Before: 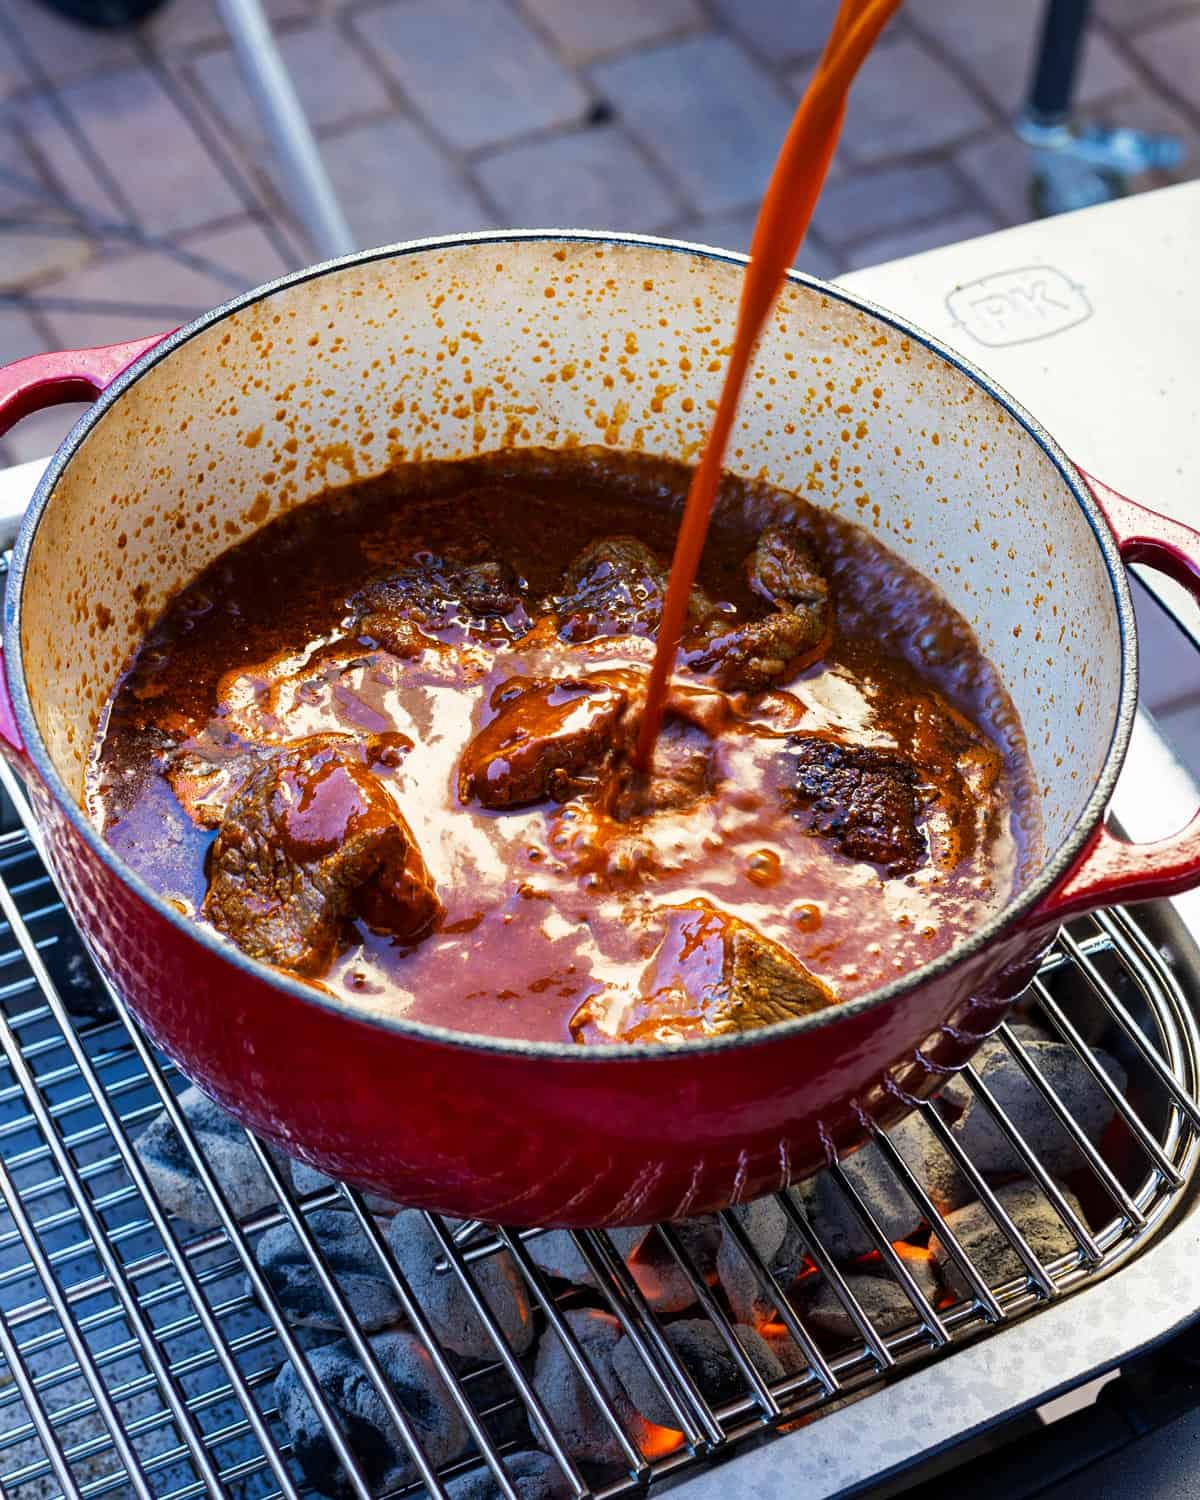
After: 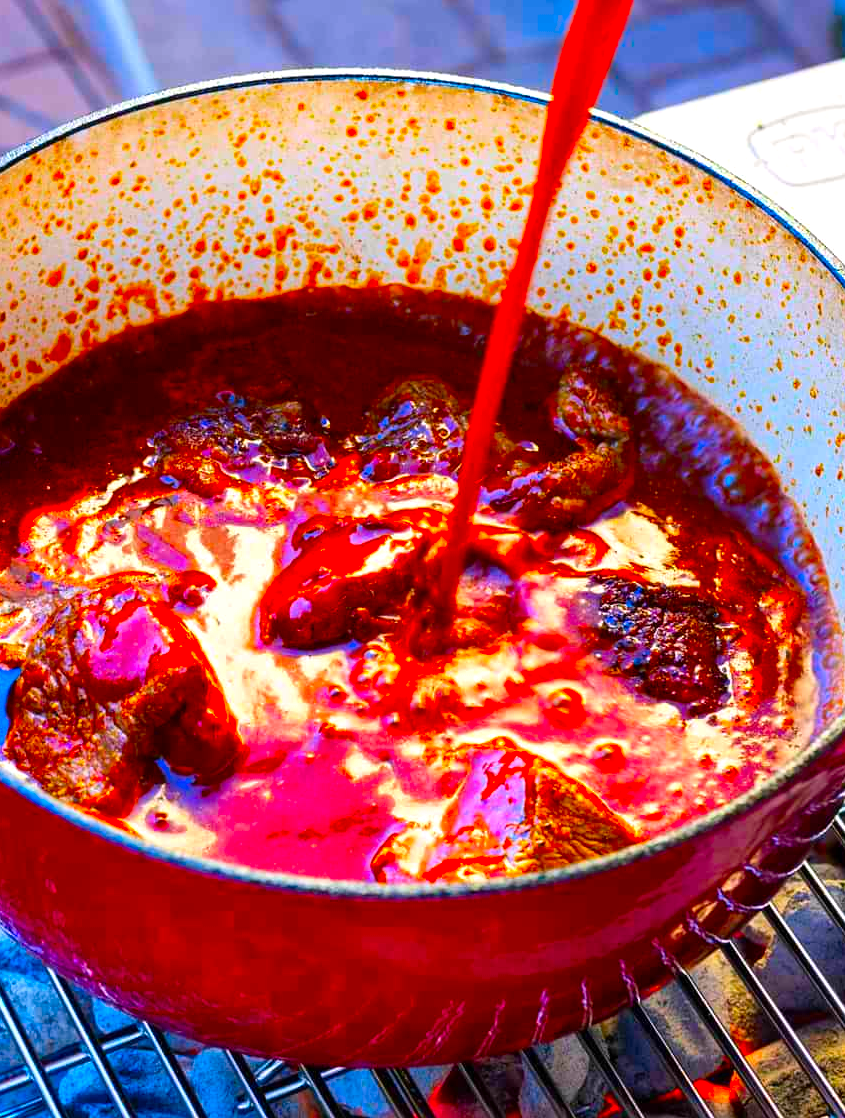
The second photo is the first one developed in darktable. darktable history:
color correction: highlights a* 1.64, highlights b* -1.65, saturation 2.44
crop and rotate: left 16.559%, top 10.746%, right 13%, bottom 14.708%
tone equalizer: luminance estimator HSV value / RGB max
exposure: exposure 0.202 EV, compensate highlight preservation false
